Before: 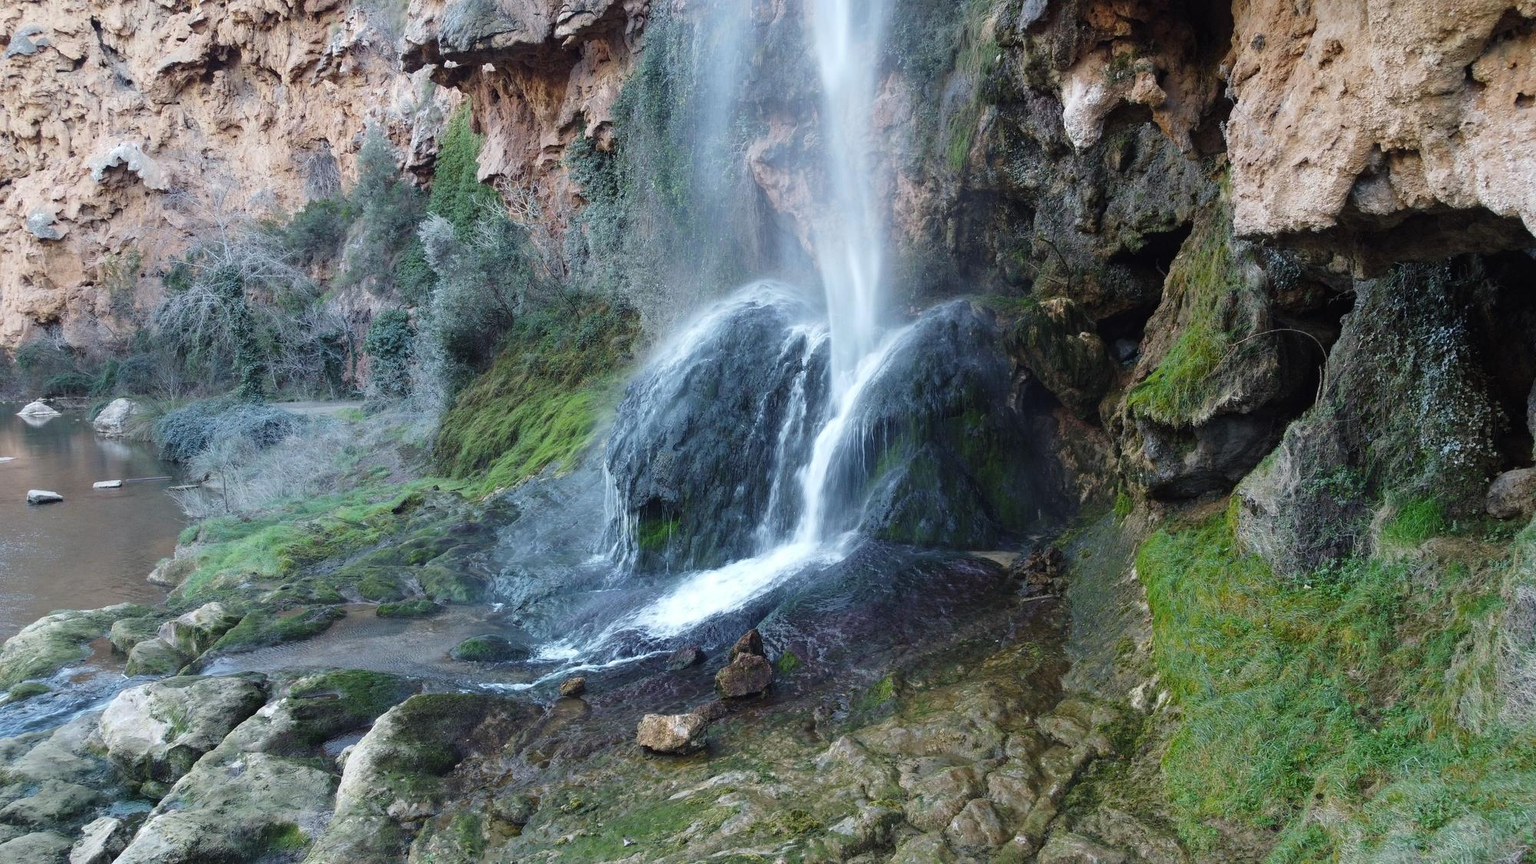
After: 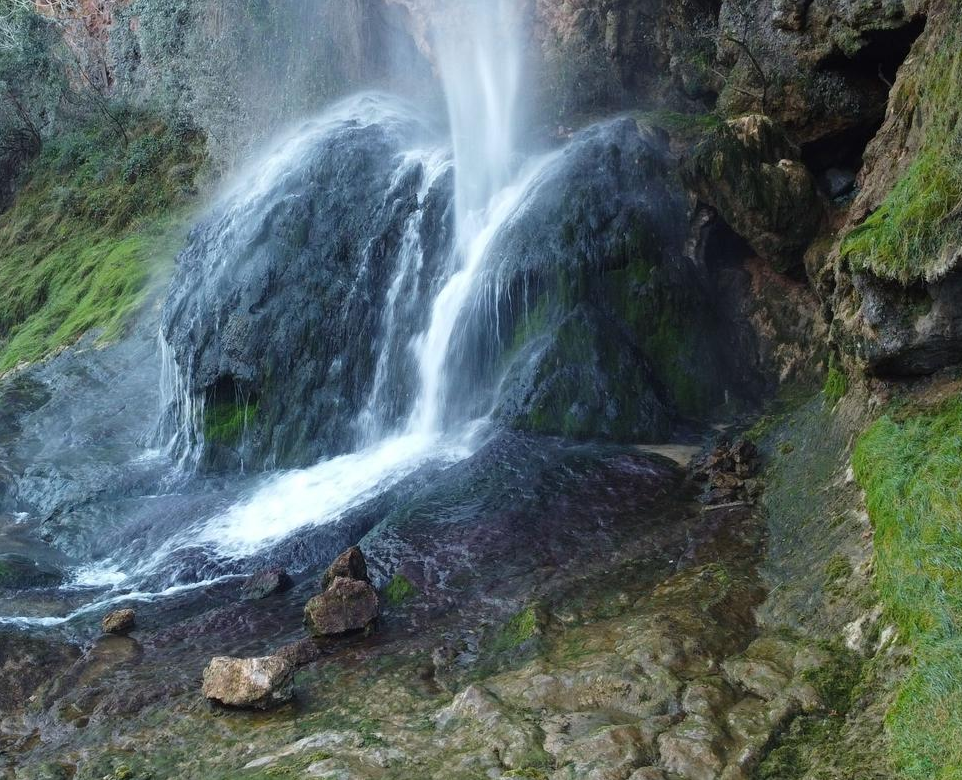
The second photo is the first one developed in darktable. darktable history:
crop: left 31.399%, top 24.282%, right 20.452%, bottom 6.346%
